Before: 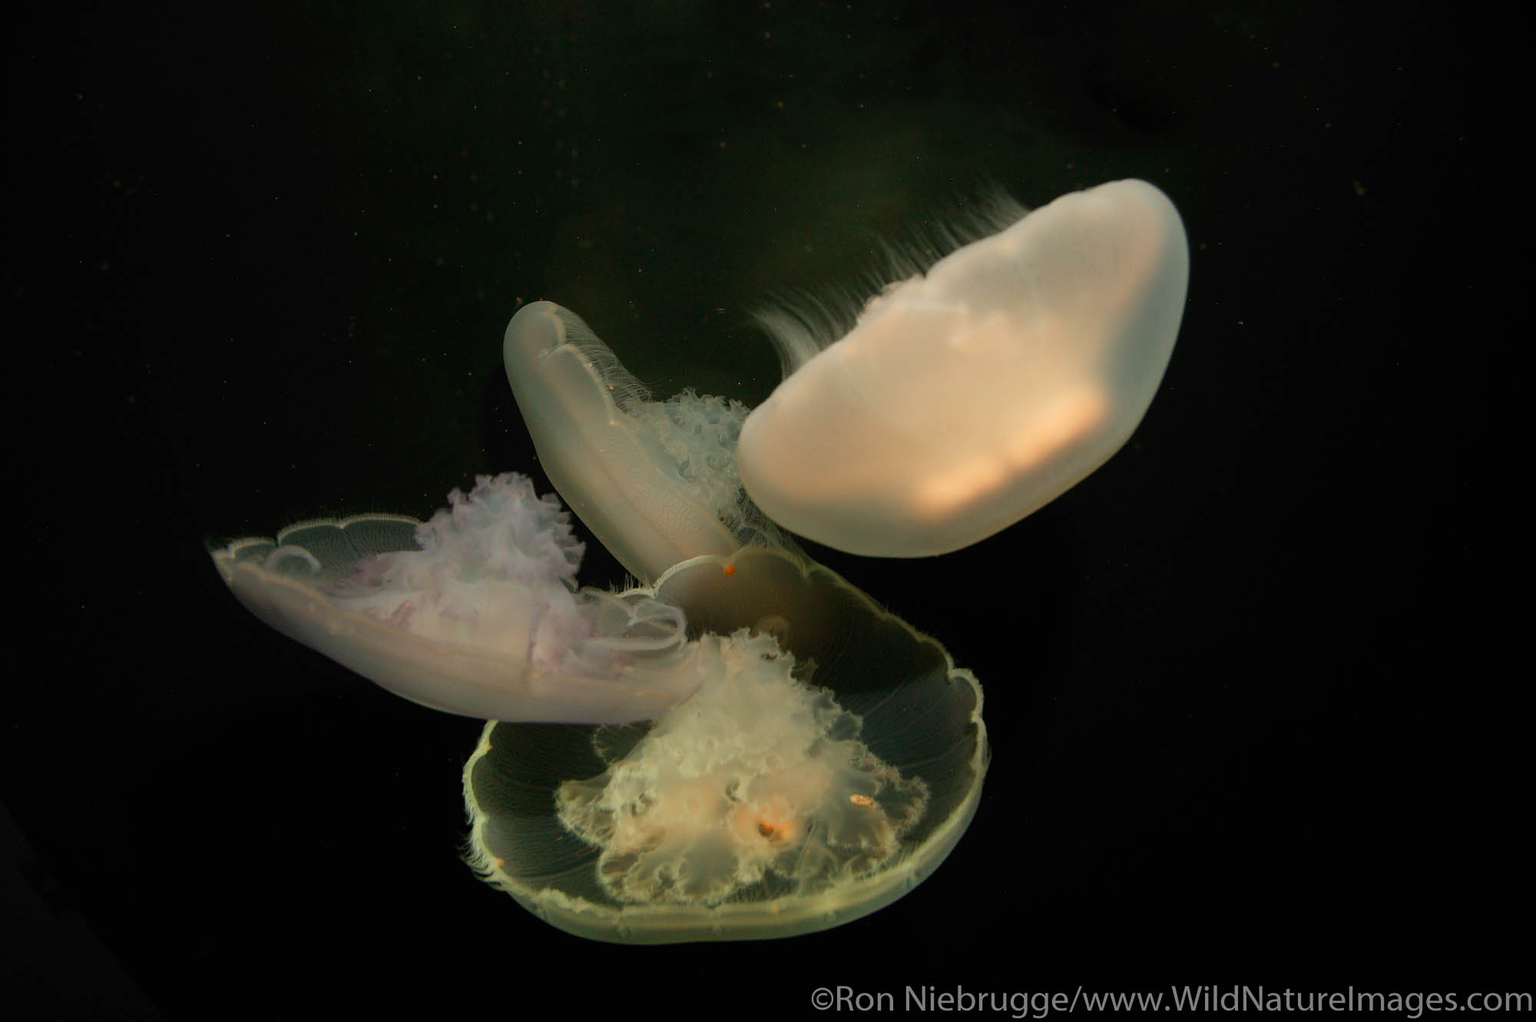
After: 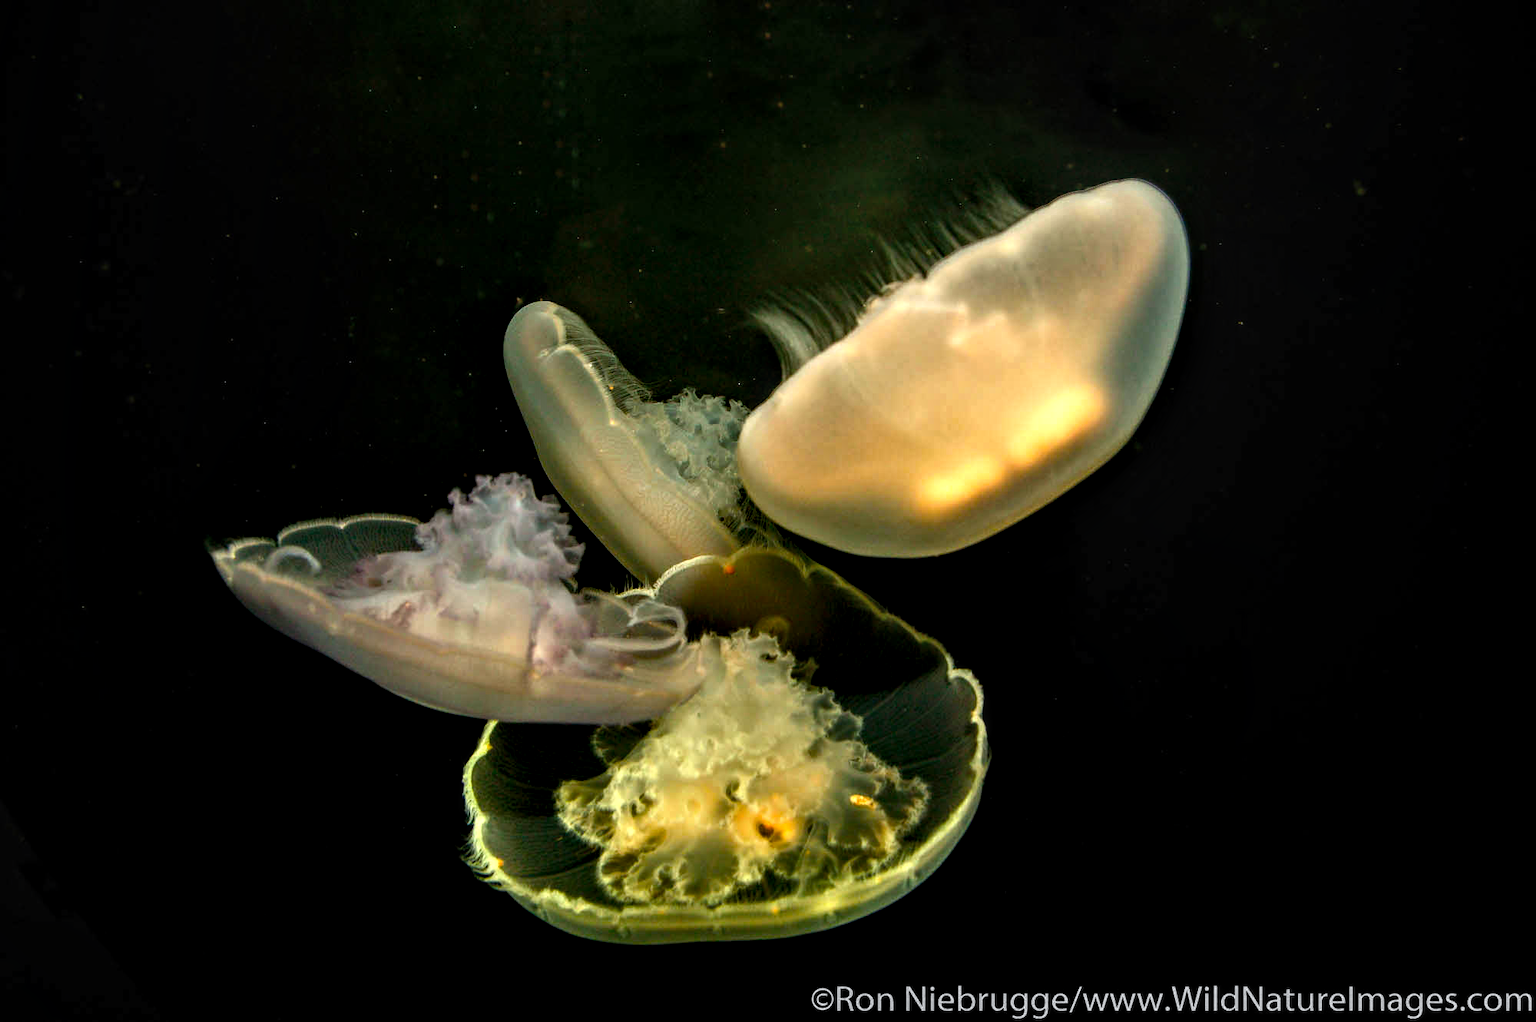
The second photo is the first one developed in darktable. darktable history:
color balance rgb: linear chroma grading › global chroma 9%, perceptual saturation grading › global saturation 36%, perceptual saturation grading › shadows 35%, perceptual brilliance grading › global brilliance 15%, perceptual brilliance grading › shadows -35%, global vibrance 15%
white balance: red 0.988, blue 1.017
local contrast: detail 150%
contrast equalizer: y [[0.511, 0.558, 0.631, 0.632, 0.559, 0.512], [0.5 ×6], [0.507, 0.559, 0.627, 0.644, 0.647, 0.647], [0 ×6], [0 ×6]]
